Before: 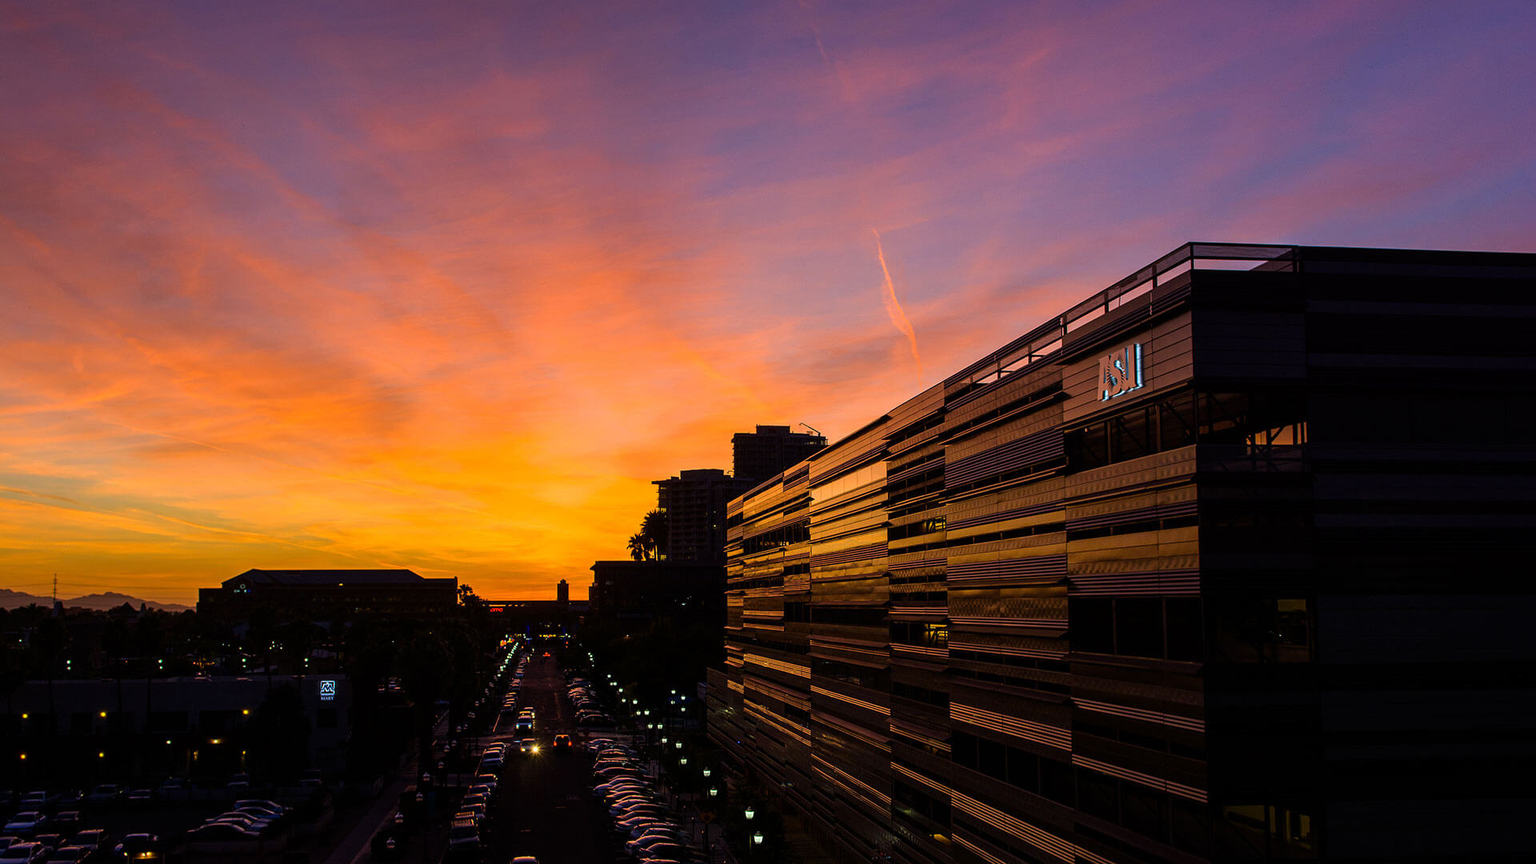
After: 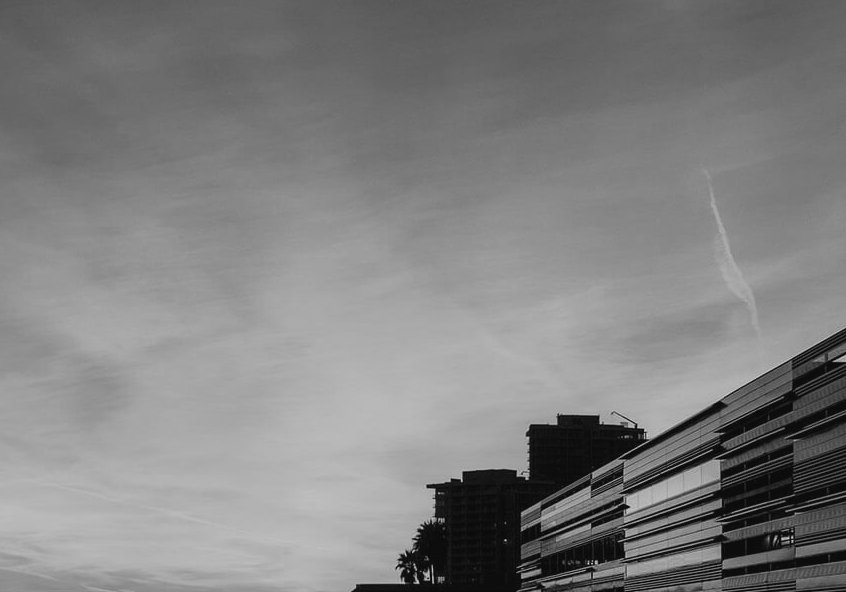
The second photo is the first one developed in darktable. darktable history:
color balance: lift [1.003, 0.993, 1.001, 1.007], gamma [1.018, 1.072, 0.959, 0.928], gain [0.974, 0.873, 1.031, 1.127]
crop: left 20.248%, top 10.86%, right 35.675%, bottom 34.321%
monochrome: a 26.22, b 42.67, size 0.8
